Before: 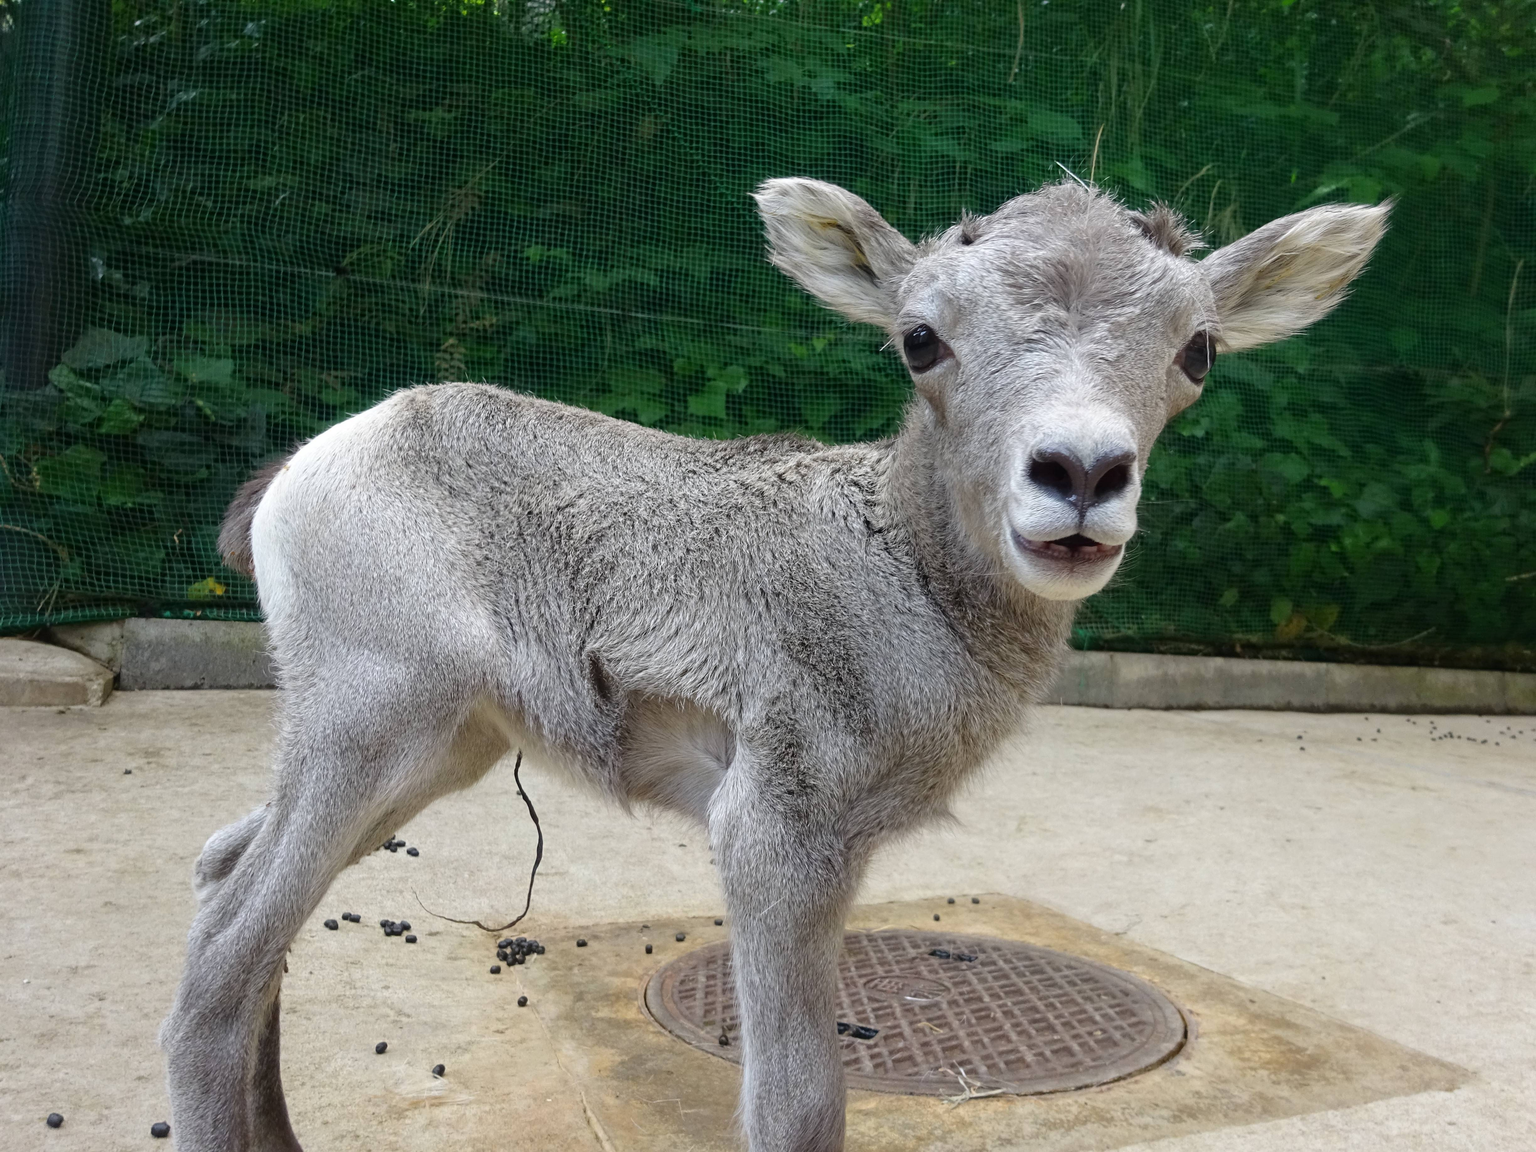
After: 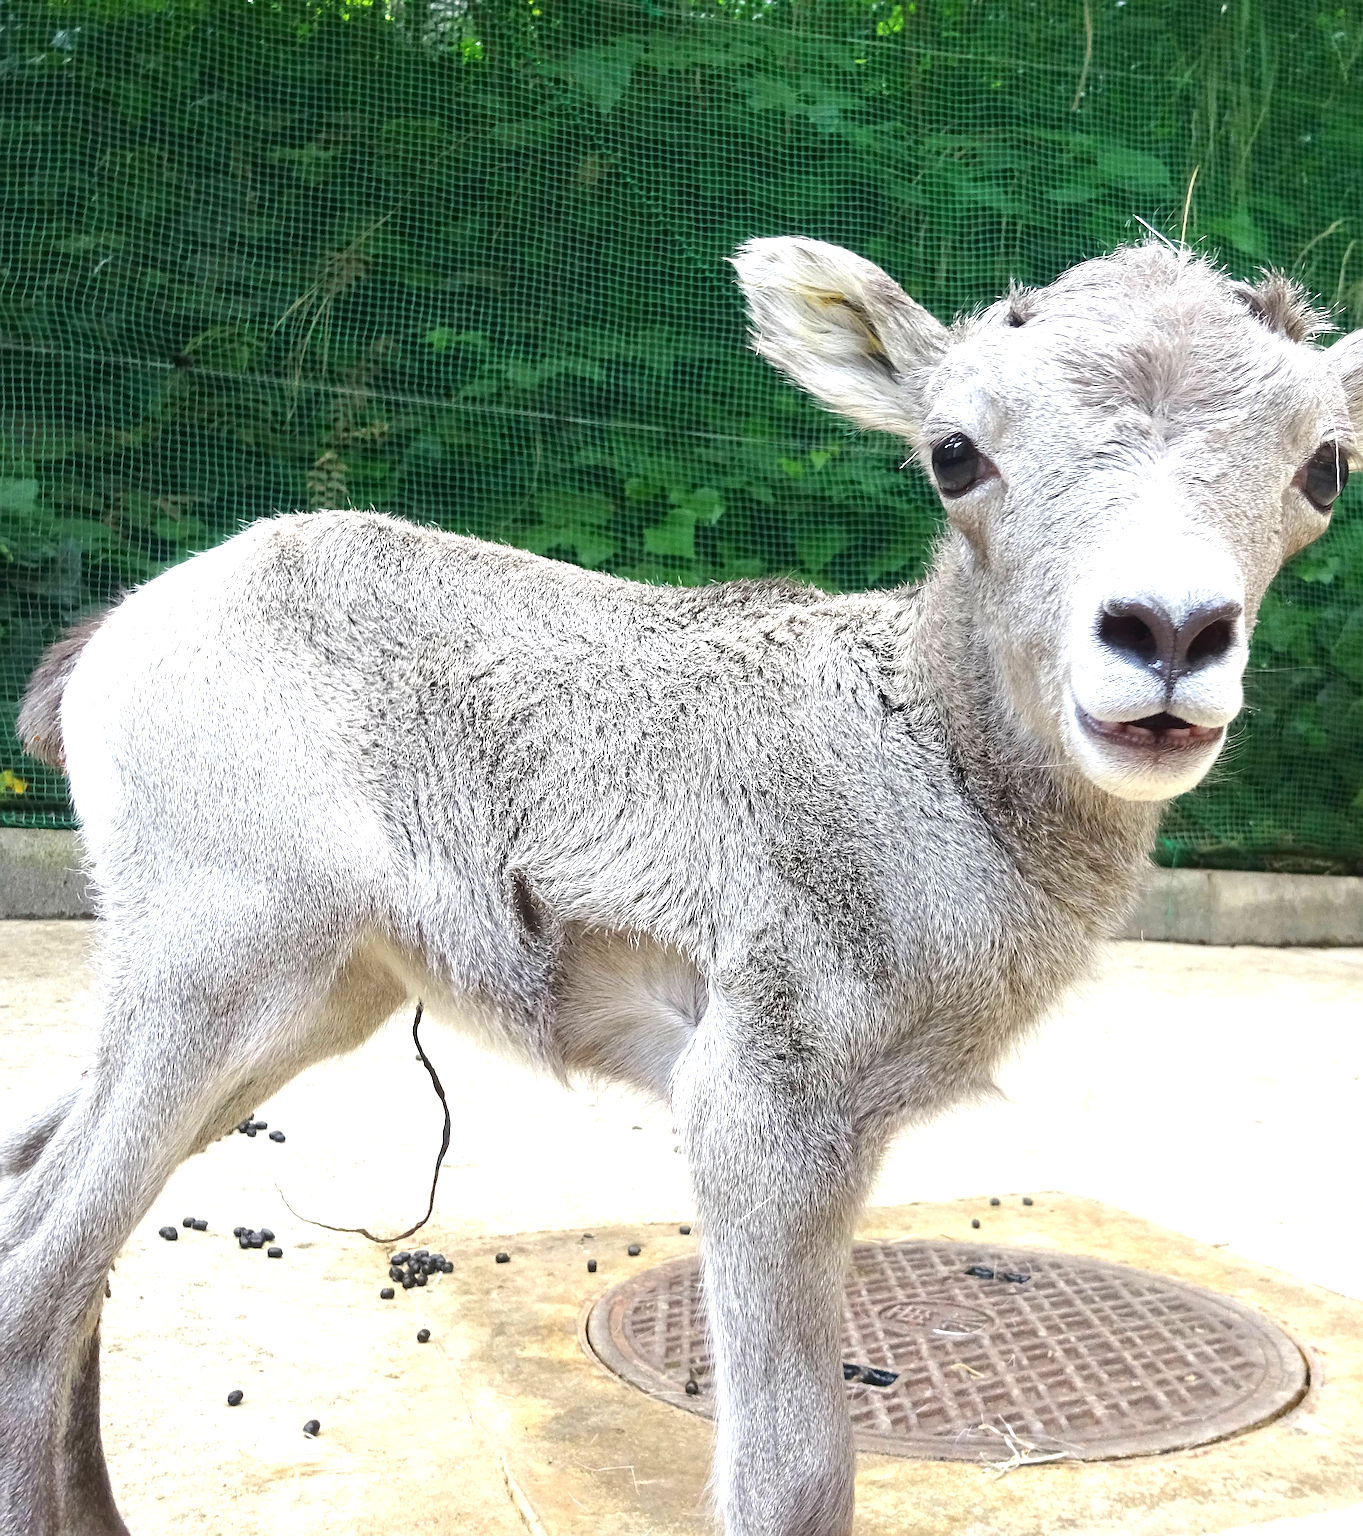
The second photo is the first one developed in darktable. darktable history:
exposure: black level correction 0, exposure 1.2 EV, compensate highlight preservation false
crop and rotate: left 13.367%, right 20.058%
sharpen: on, module defaults
